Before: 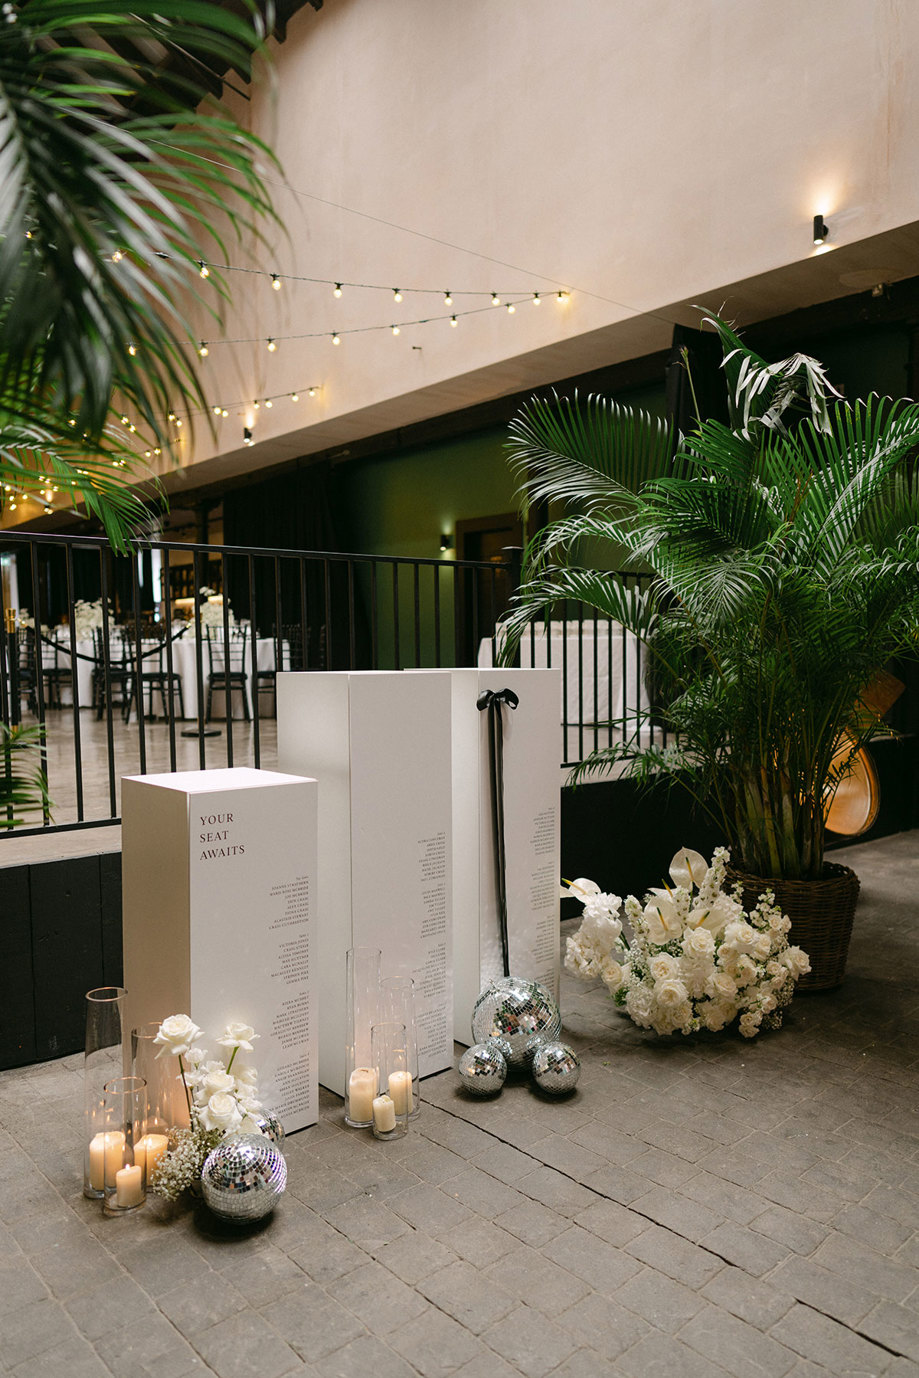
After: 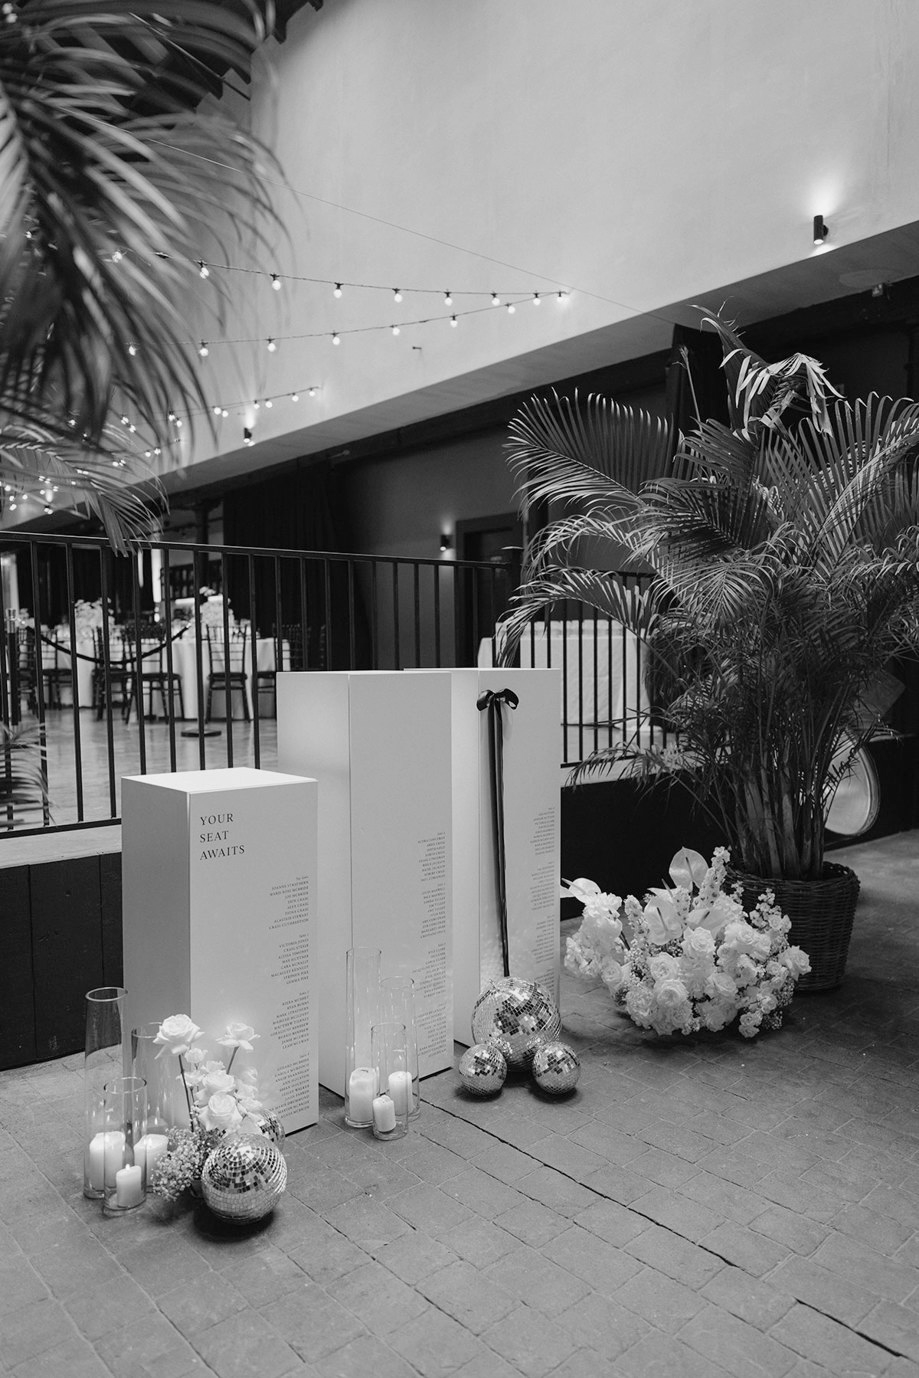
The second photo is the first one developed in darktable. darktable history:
monochrome: a 26.22, b 42.67, size 0.8
contrast brightness saturation: brightness 0.09, saturation 0.19
